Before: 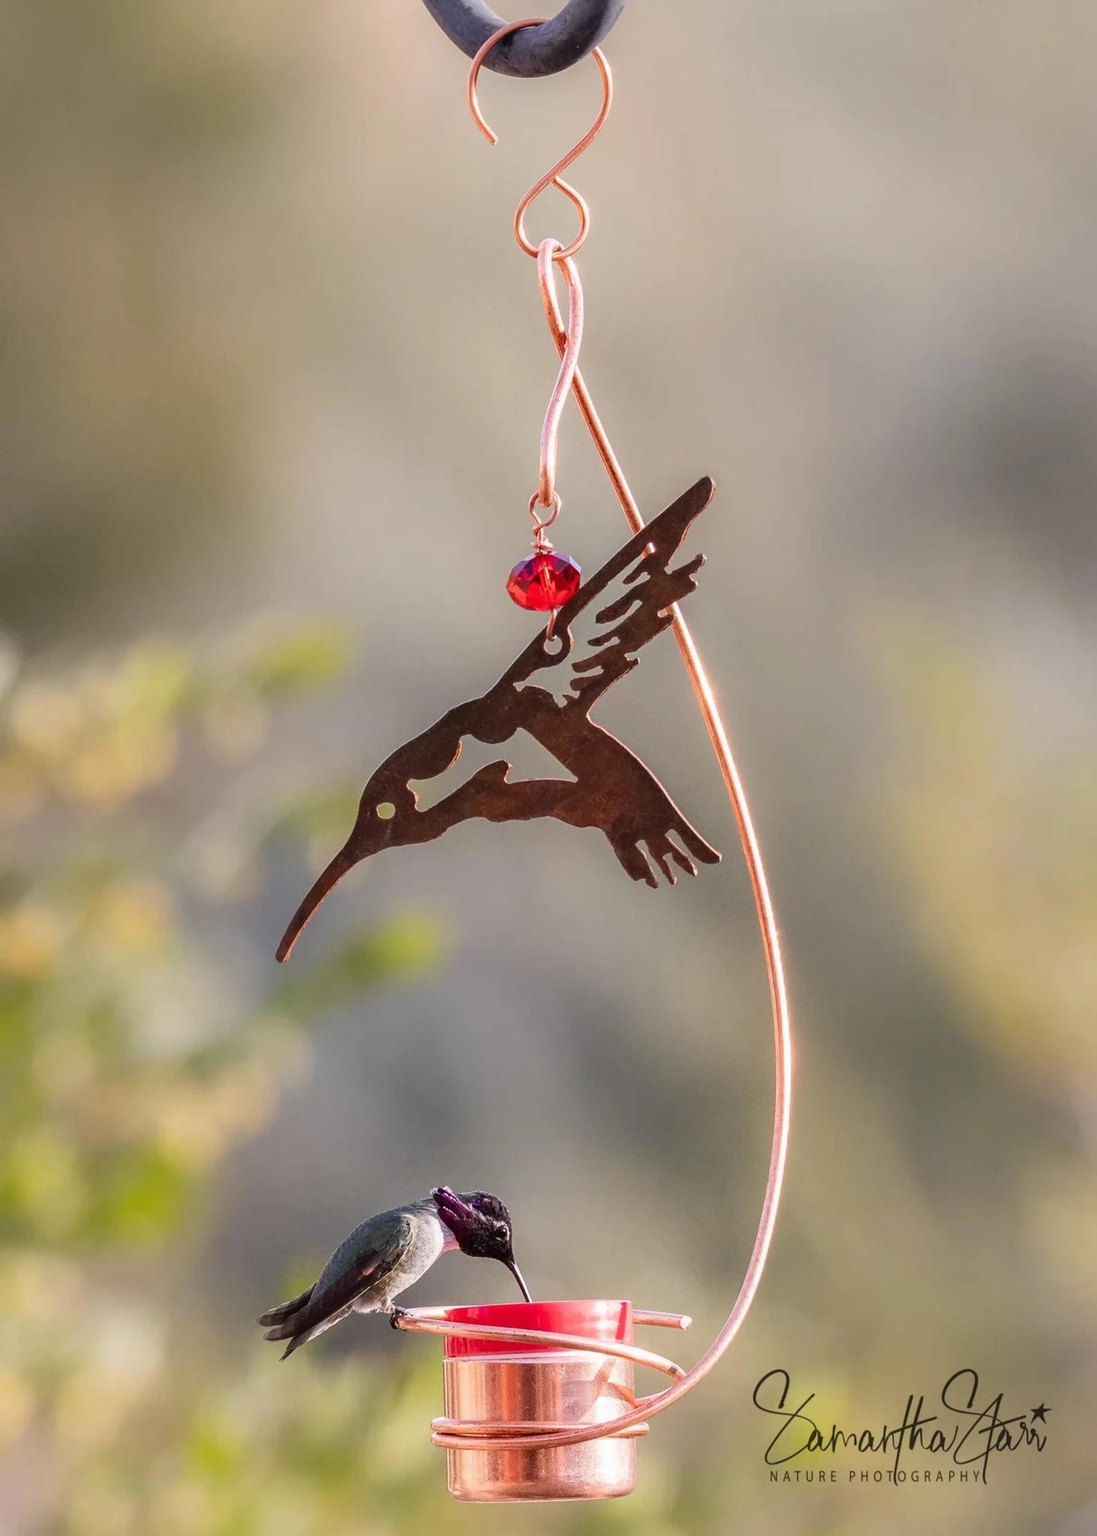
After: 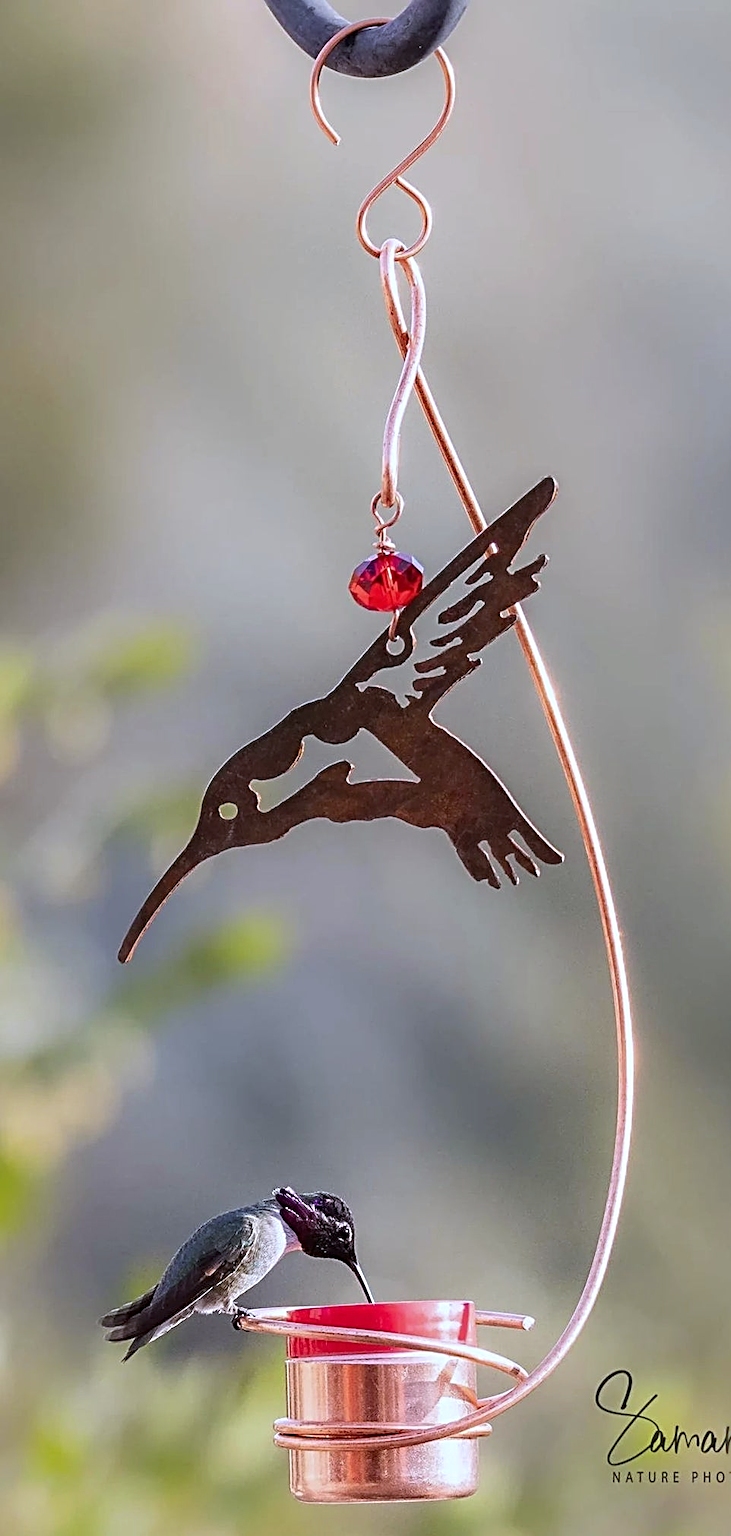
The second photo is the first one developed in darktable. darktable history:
crop and rotate: left 14.436%, right 18.898%
white balance: red 0.931, blue 1.11
sharpen: radius 3.025, amount 0.757
